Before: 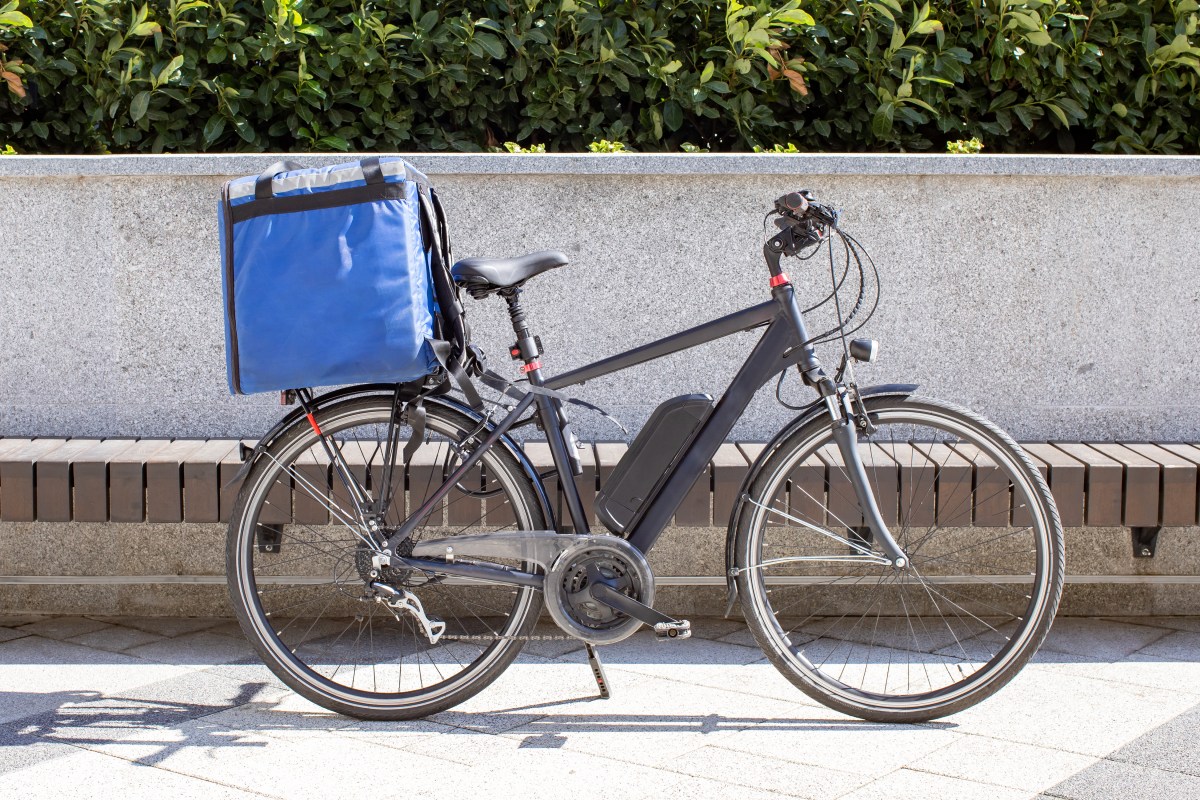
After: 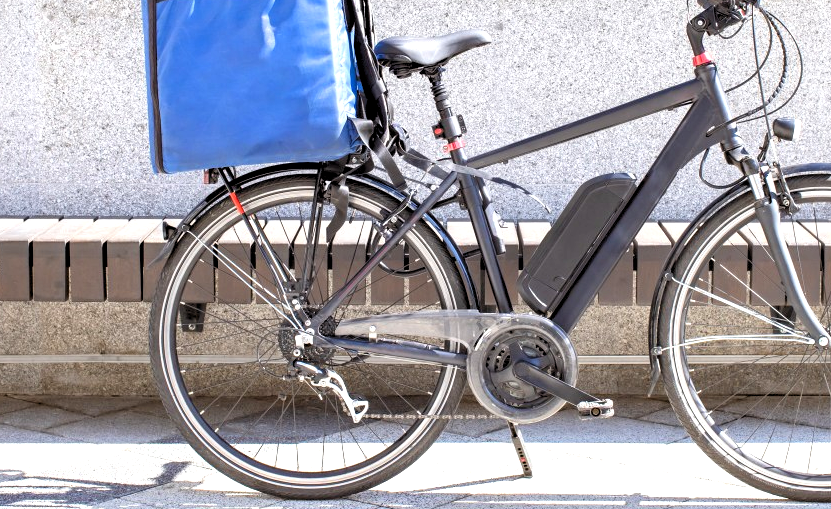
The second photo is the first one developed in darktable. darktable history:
crop: left 6.488%, top 27.668%, right 24.183%, bottom 8.656%
levels: levels [0.073, 0.497, 0.972]
exposure: black level correction 0.001, exposure 0.5 EV, compensate exposure bias true, compensate highlight preservation false
